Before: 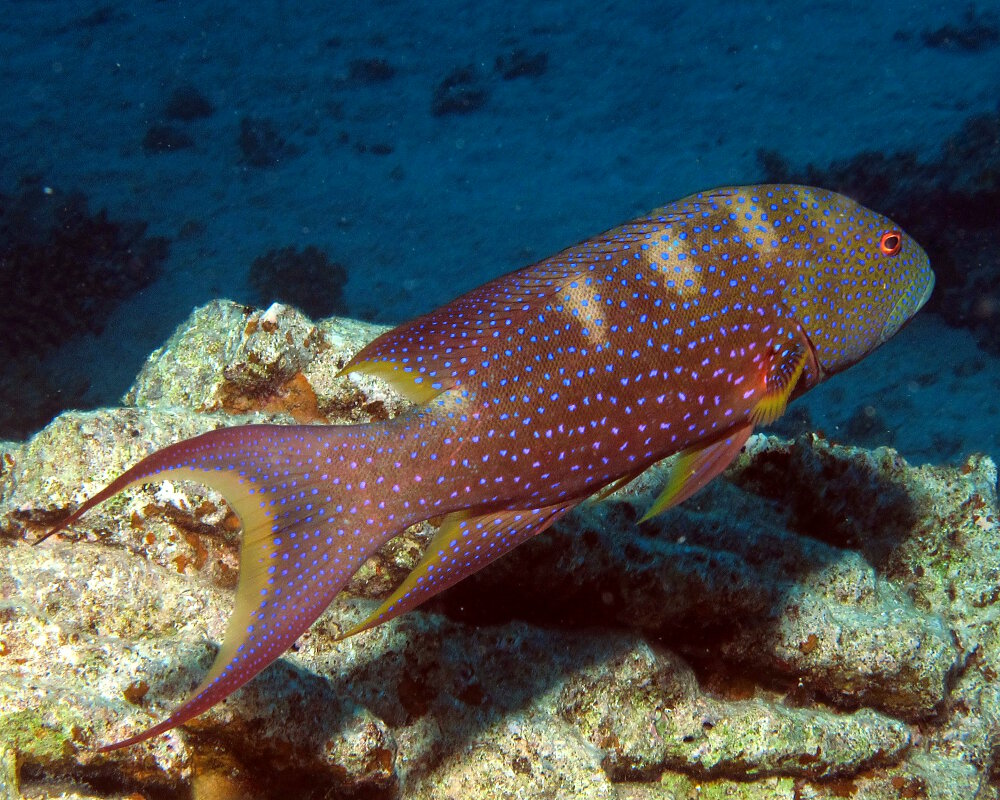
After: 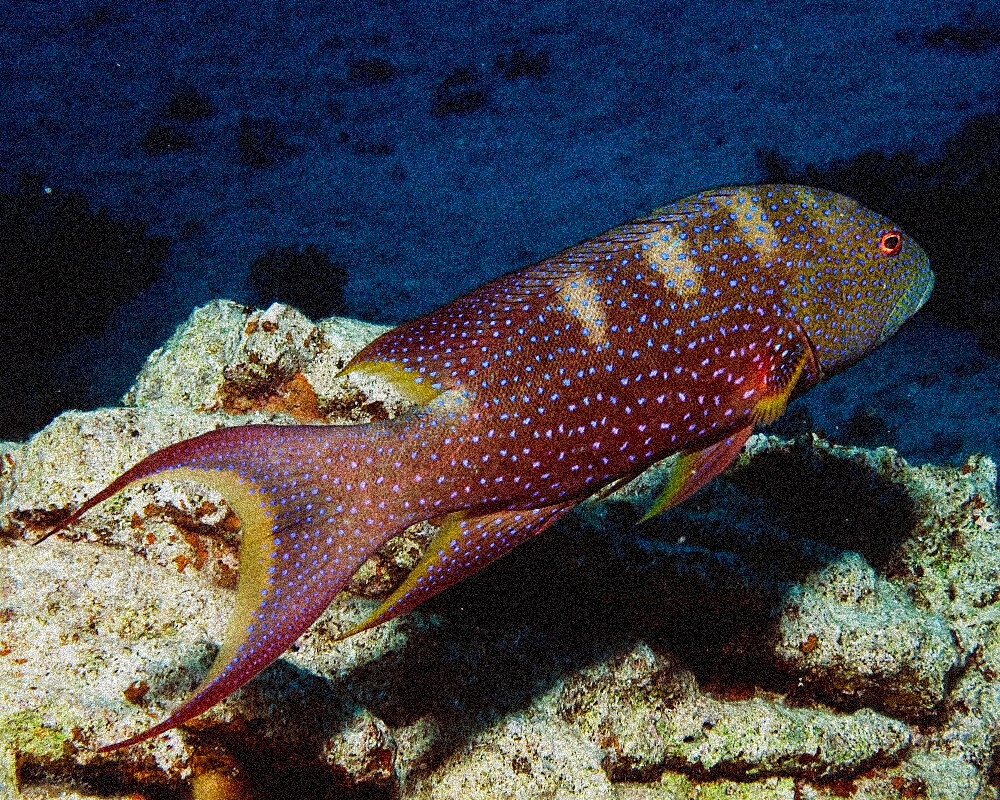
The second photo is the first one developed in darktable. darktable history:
grain: coarseness 3.75 ISO, strength 100%, mid-tones bias 0%
sigmoid: contrast 1.69, skew -0.23, preserve hue 0%, red attenuation 0.1, red rotation 0.035, green attenuation 0.1, green rotation -0.017, blue attenuation 0.15, blue rotation -0.052, base primaries Rec2020
sharpen: on, module defaults
